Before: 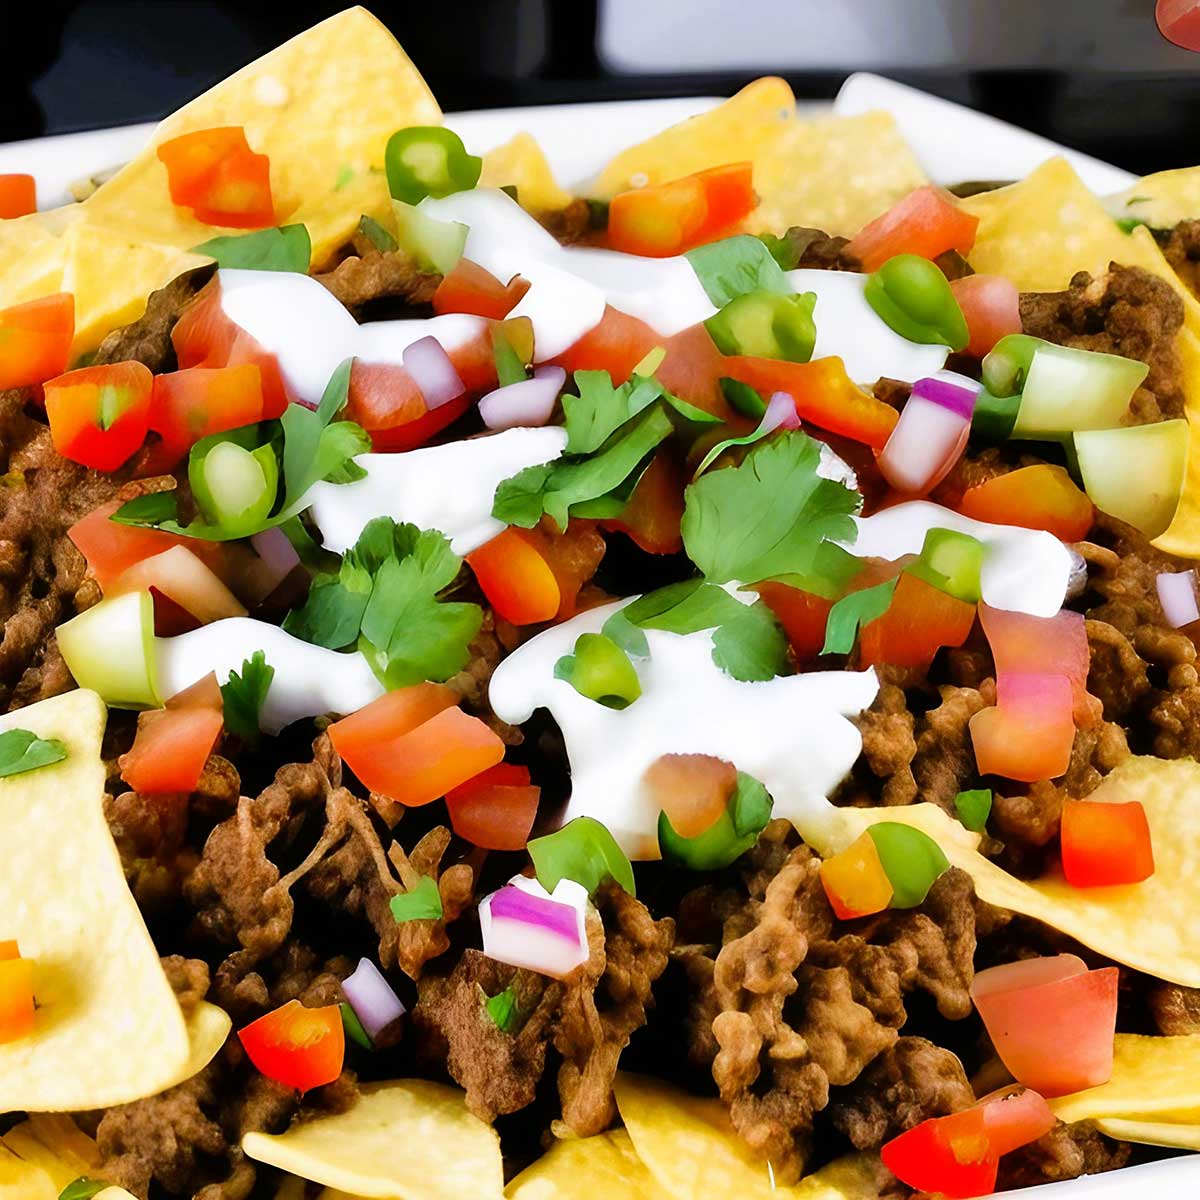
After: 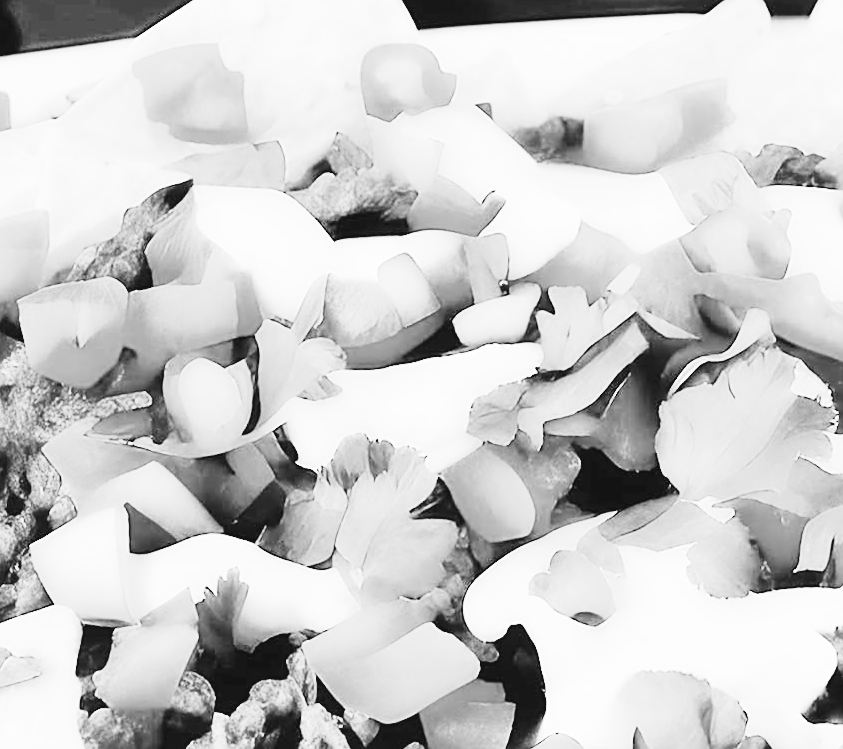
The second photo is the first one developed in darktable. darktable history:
sharpen: on, module defaults
rotate and perspective: rotation -4.98°, automatic cropping off
exposure: black level correction 0, exposure 1.45 EV, compensate exposure bias true, compensate highlight preservation false
monochrome: on, module defaults
base curve: curves: ch0 [(0, 0) (0.032, 0.037) (0.105, 0.228) (0.435, 0.76) (0.856, 0.983) (1, 1)], preserve colors none
crop and rotate: angle -4.99°, left 2.122%, top 6.945%, right 27.566%, bottom 30.519%
contrast brightness saturation: contrast -0.11
color balance rgb: shadows lift › chroma 7.23%, shadows lift › hue 246.48°, highlights gain › chroma 5.38%, highlights gain › hue 196.93°, white fulcrum 1 EV
